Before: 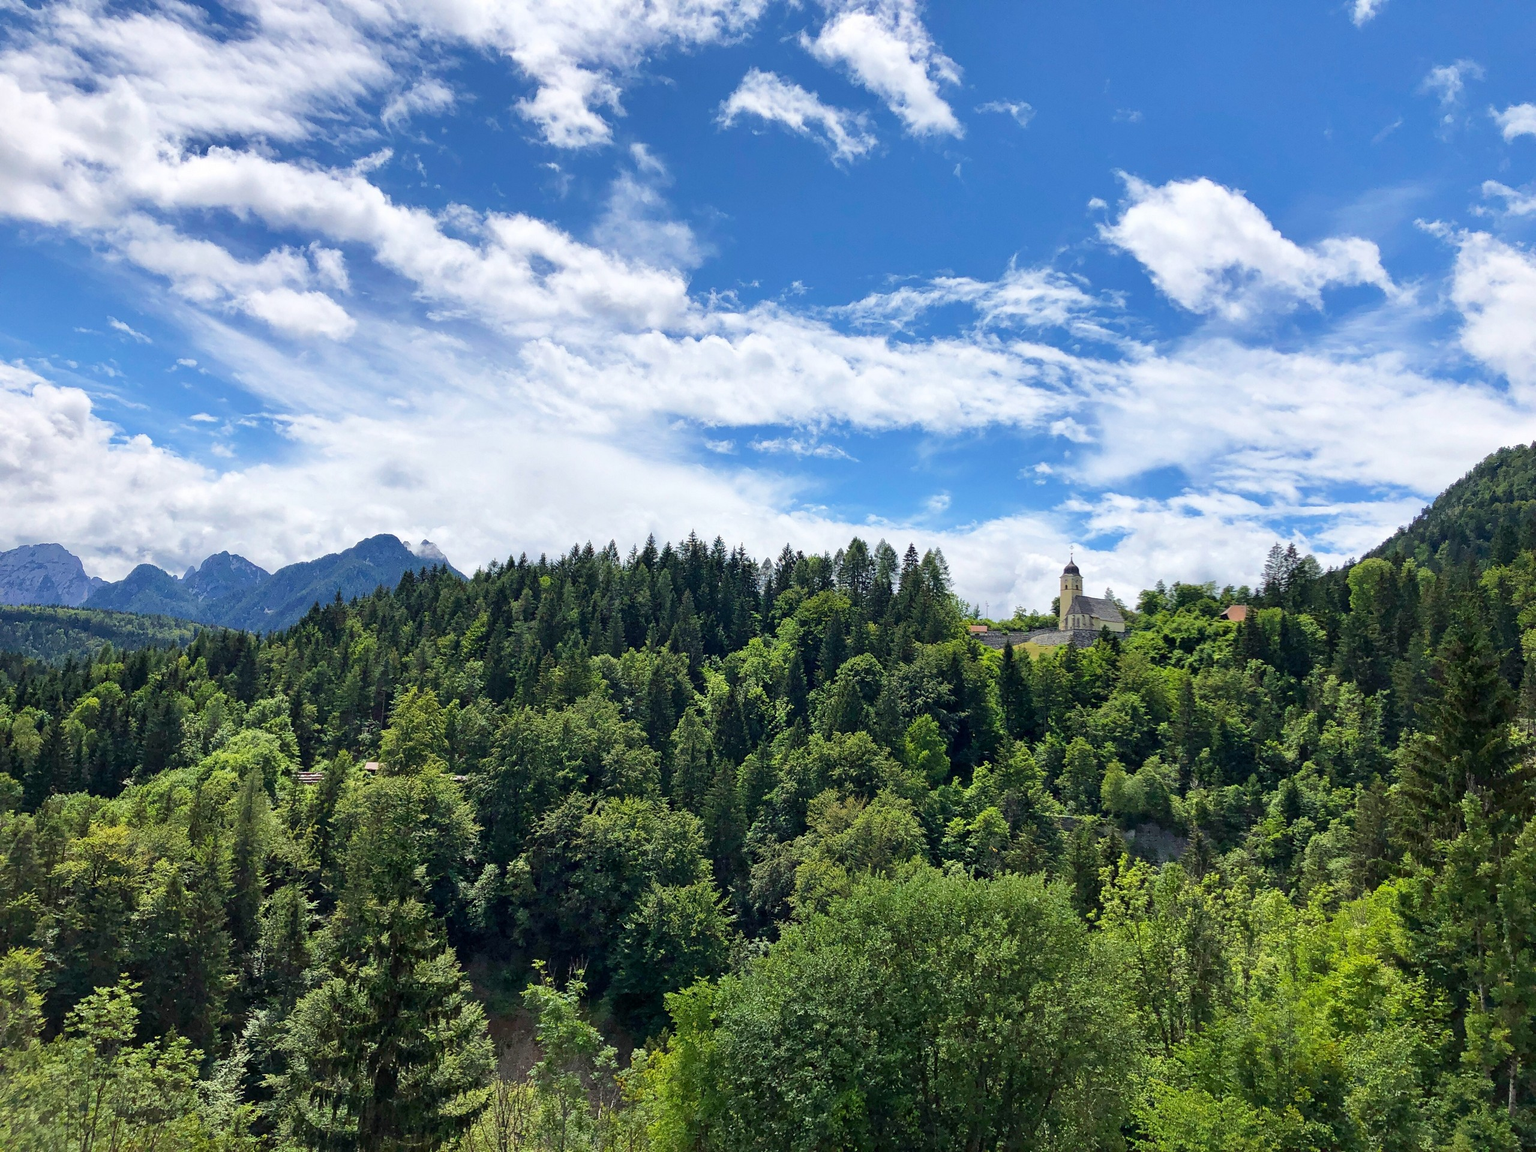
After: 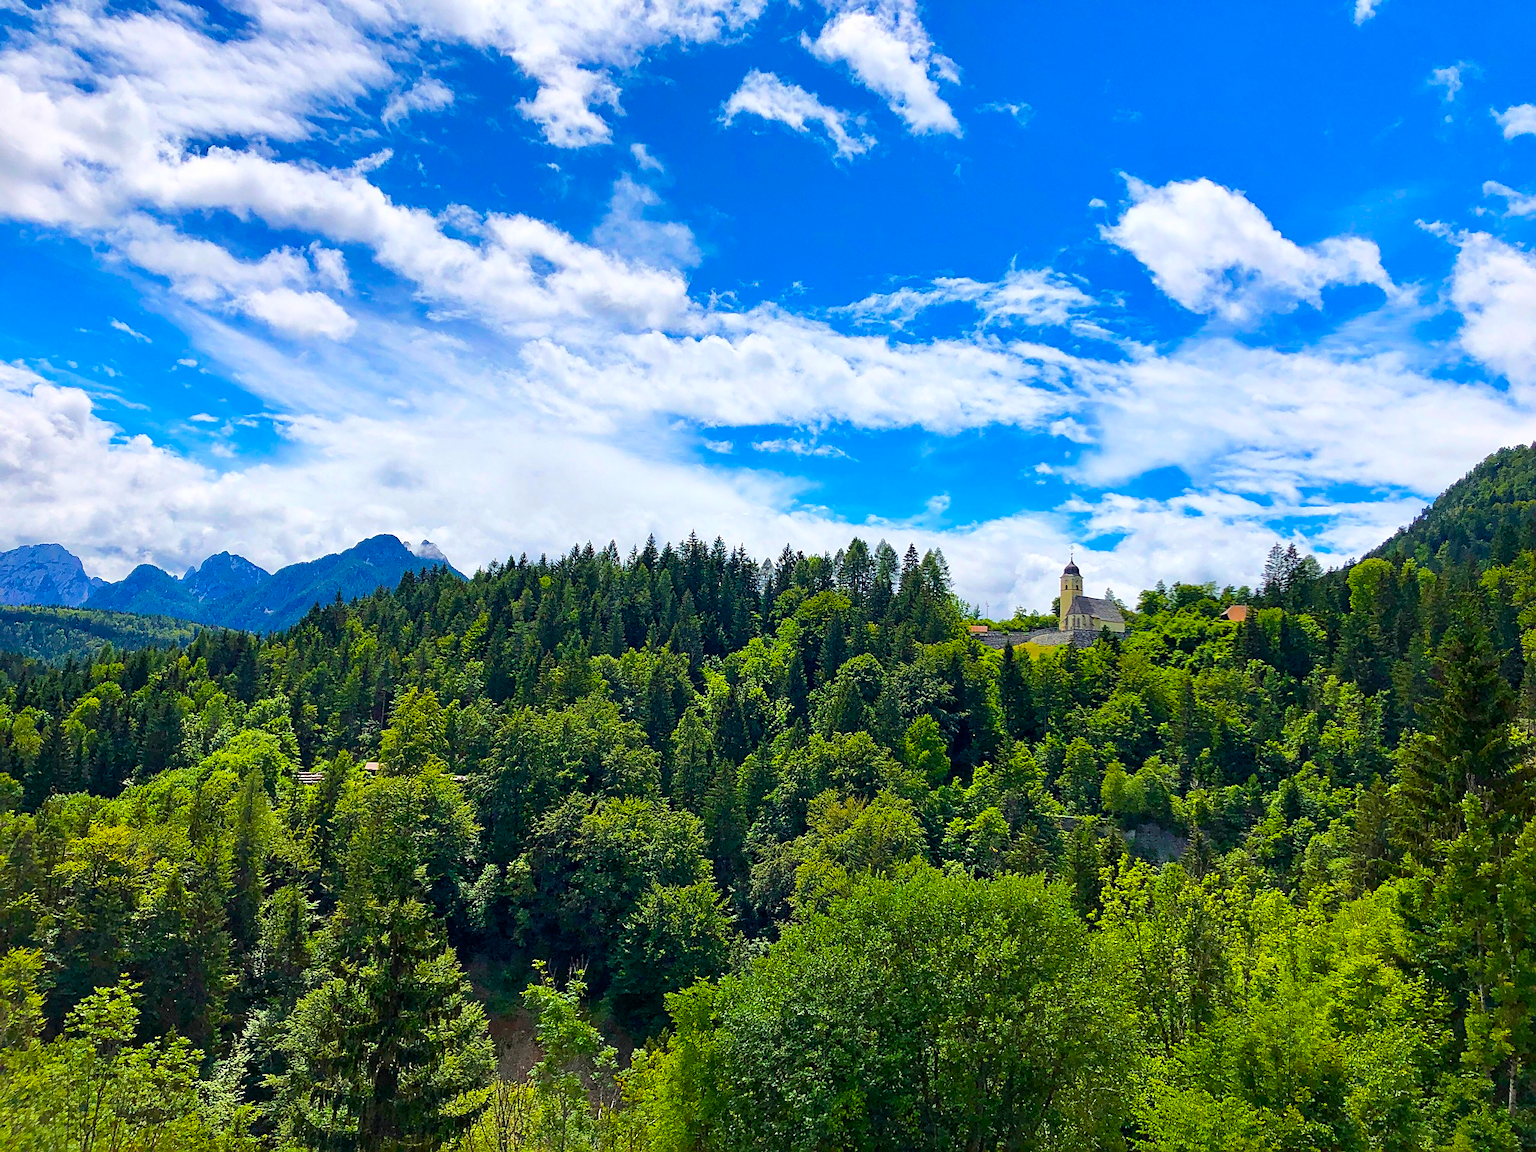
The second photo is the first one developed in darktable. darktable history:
color balance rgb: linear chroma grading › global chroma 23.15%, perceptual saturation grading › global saturation 28.7%, perceptual saturation grading › mid-tones 12.04%, perceptual saturation grading › shadows 10.19%, global vibrance 22.22%
sharpen: on, module defaults
